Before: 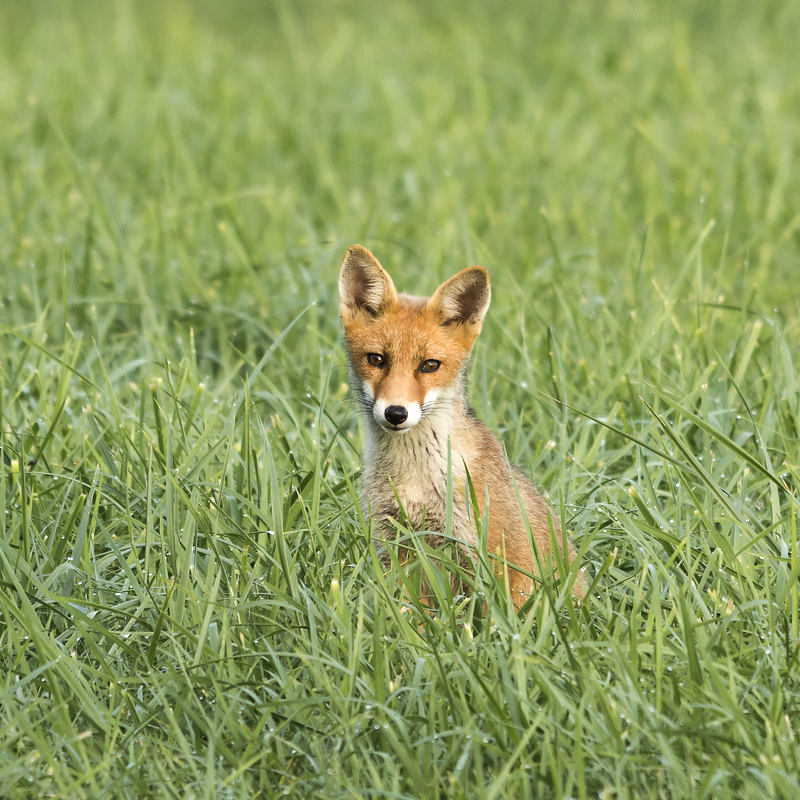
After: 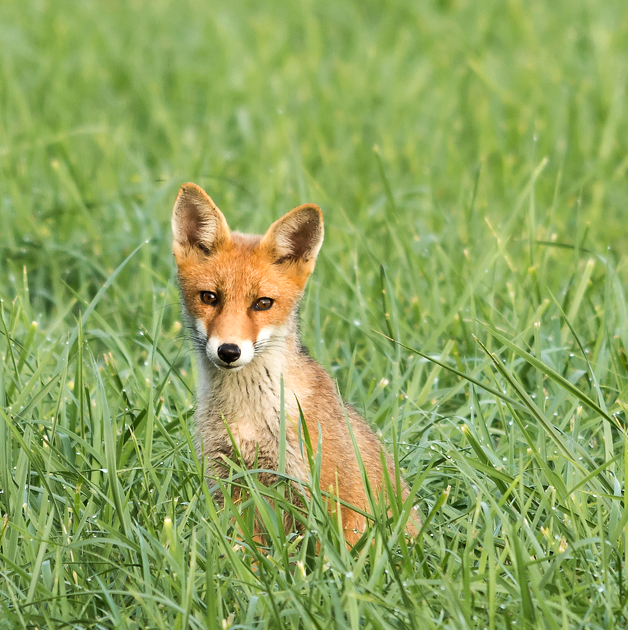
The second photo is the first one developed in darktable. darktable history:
crop and rotate: left 20.894%, top 7.763%, right 0.484%, bottom 13.372%
